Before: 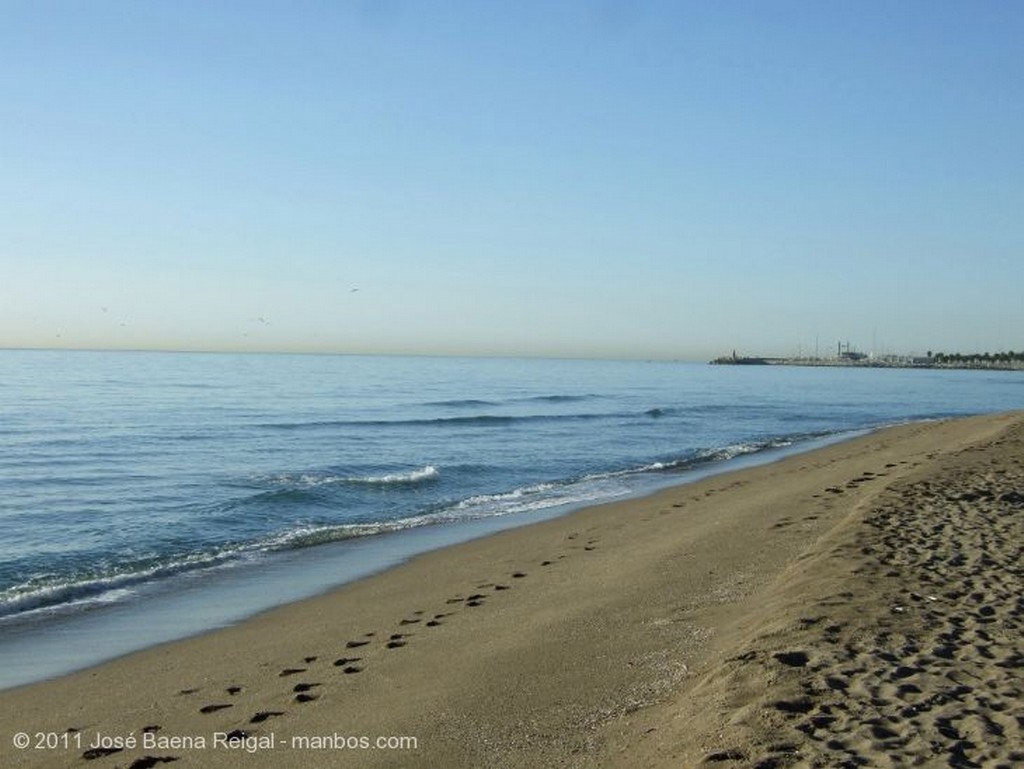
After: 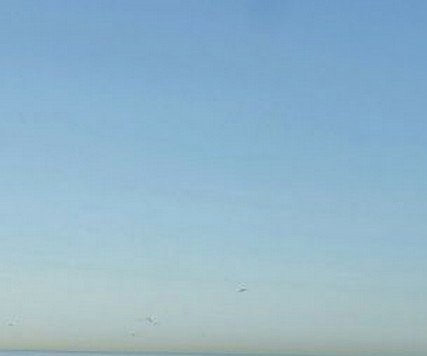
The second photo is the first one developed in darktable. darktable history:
shadows and highlights: on, module defaults
crop and rotate: left 11.022%, top 0.12%, right 47.214%, bottom 53.568%
contrast brightness saturation: contrast 0.011, saturation -0.051
